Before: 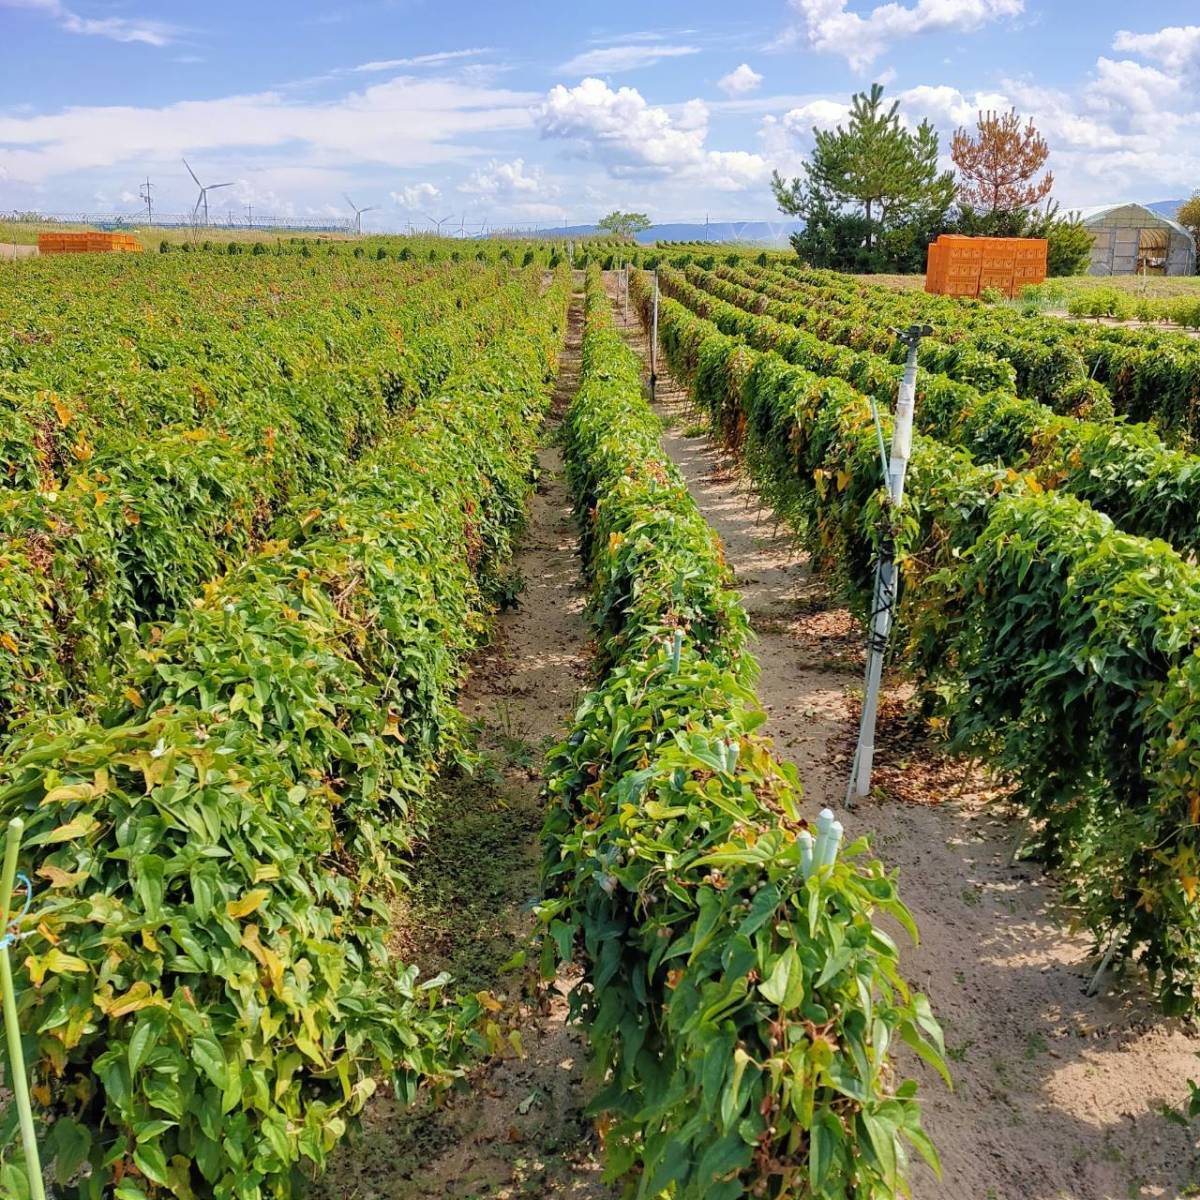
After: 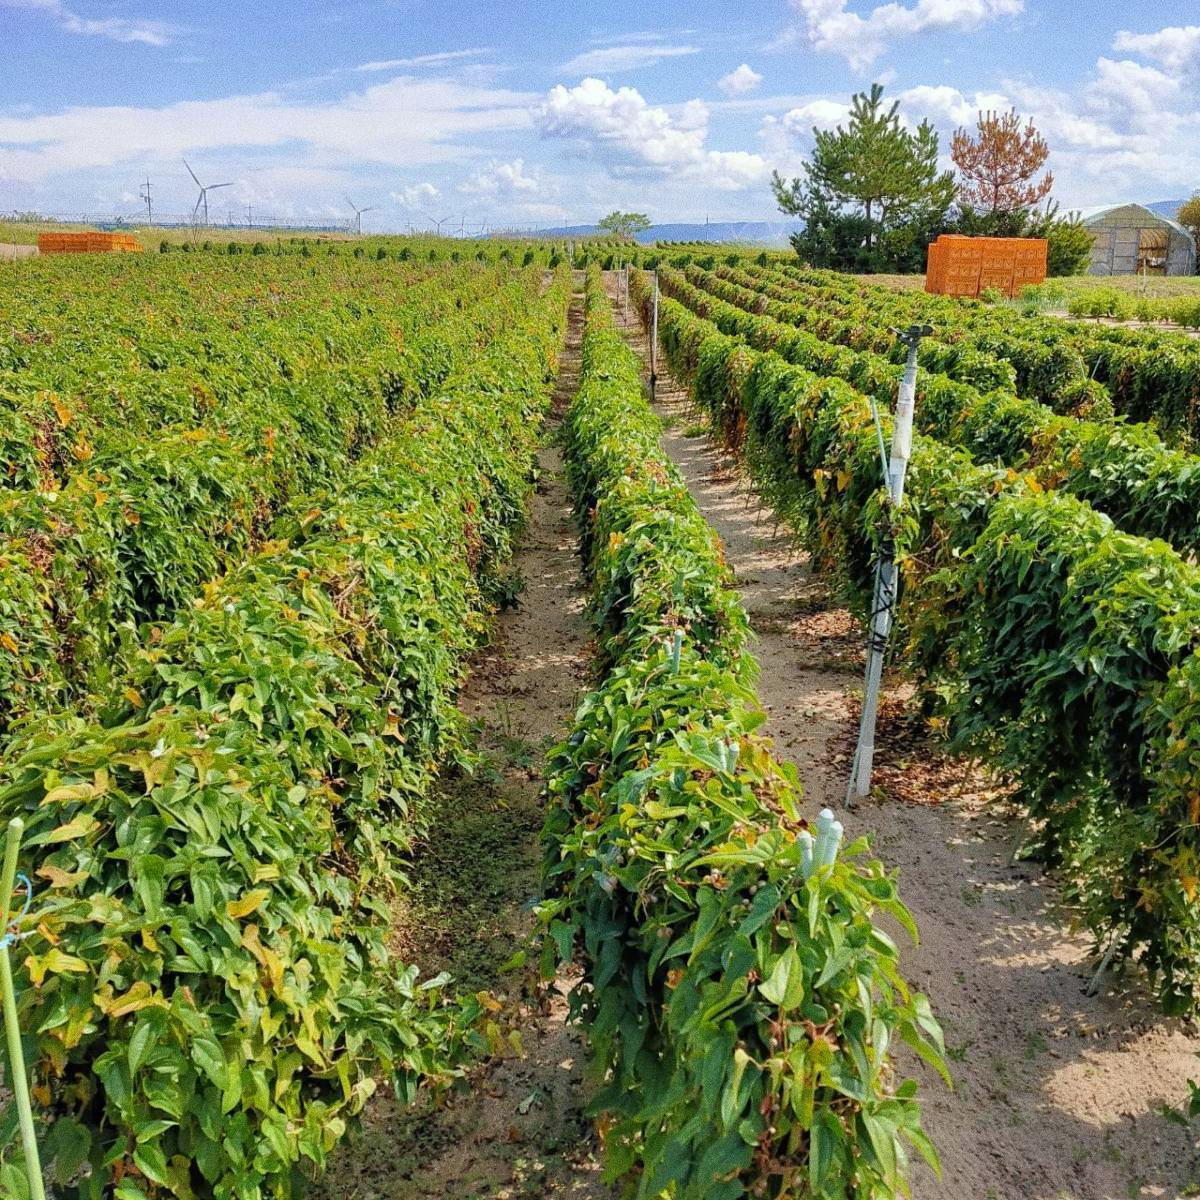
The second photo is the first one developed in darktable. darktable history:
white balance: red 0.978, blue 0.999
grain: on, module defaults
